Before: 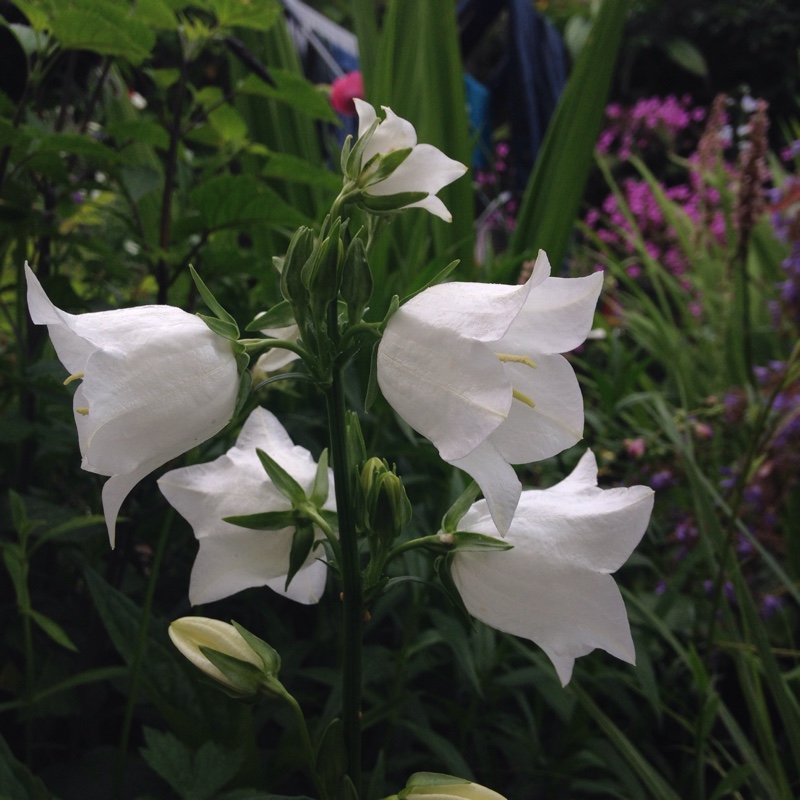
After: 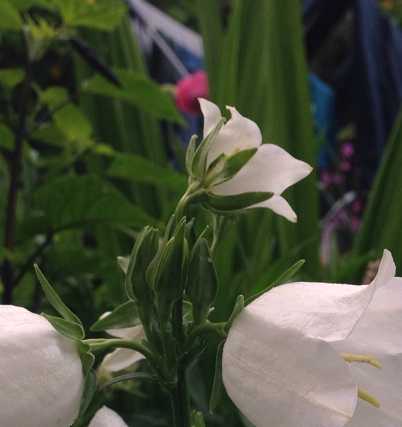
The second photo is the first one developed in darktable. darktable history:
crop: left 19.485%, right 30.231%, bottom 46.526%
color balance rgb: highlights gain › chroma 2.03%, highlights gain › hue 45.89°, perceptual saturation grading › global saturation 0.349%
